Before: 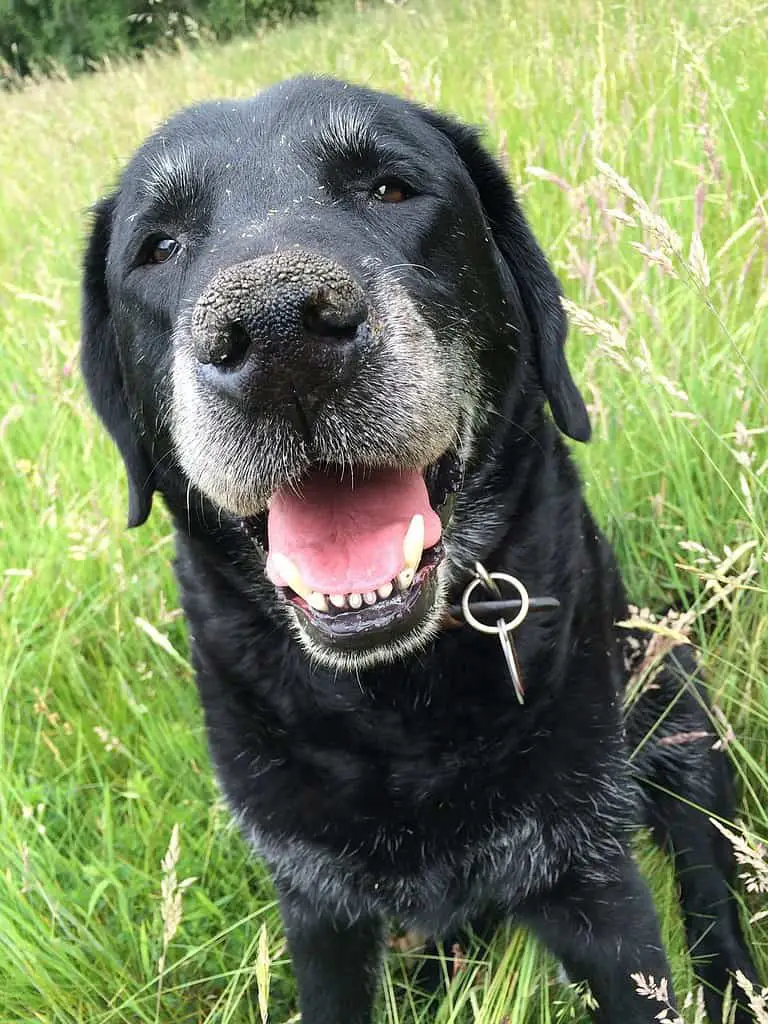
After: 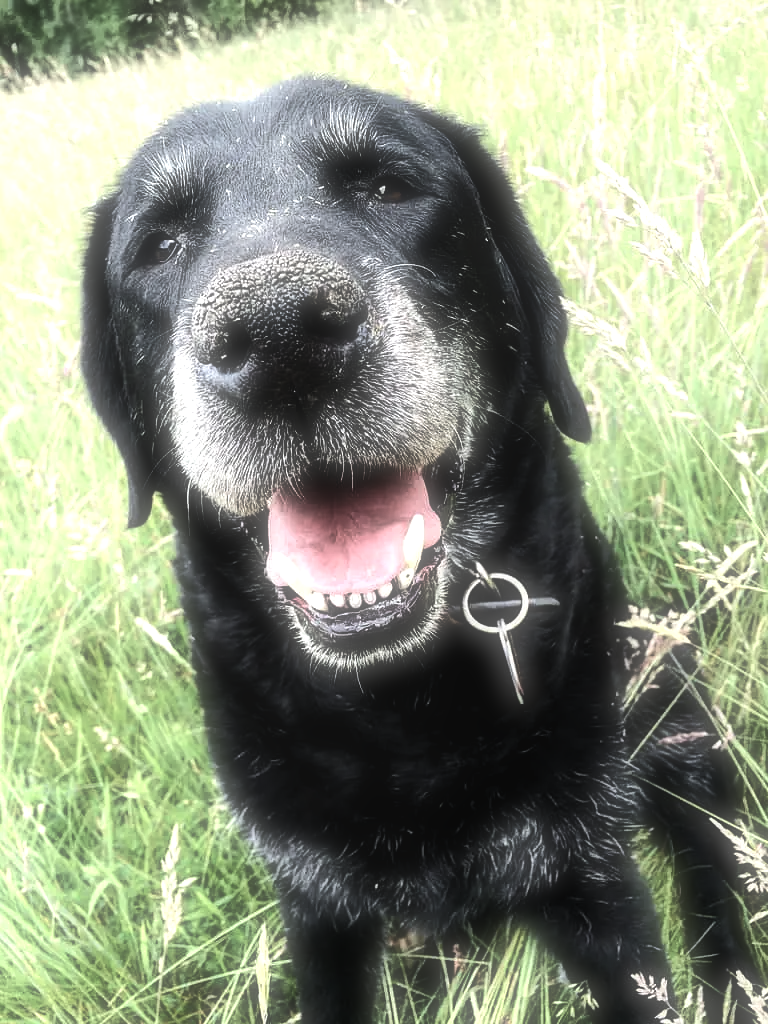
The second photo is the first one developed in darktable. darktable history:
tone curve: curves: ch0 [(0.029, 0) (0.134, 0.063) (0.249, 0.198) (0.378, 0.365) (0.499, 0.529) (1, 1)], color space Lab, linked channels, preserve colors none
local contrast: on, module defaults
color balance rgb: perceptual saturation grading › highlights -31.88%, perceptual saturation grading › mid-tones 5.8%, perceptual saturation grading › shadows 18.12%, perceptual brilliance grading › highlights 3.62%, perceptual brilliance grading › mid-tones -18.12%, perceptual brilliance grading › shadows -41.3%
exposure: black level correction 0.001, exposure 0.5 EV, compensate exposure bias true, compensate highlight preservation false
soften: size 60.24%, saturation 65.46%, brightness 0.506 EV, mix 25.7%
